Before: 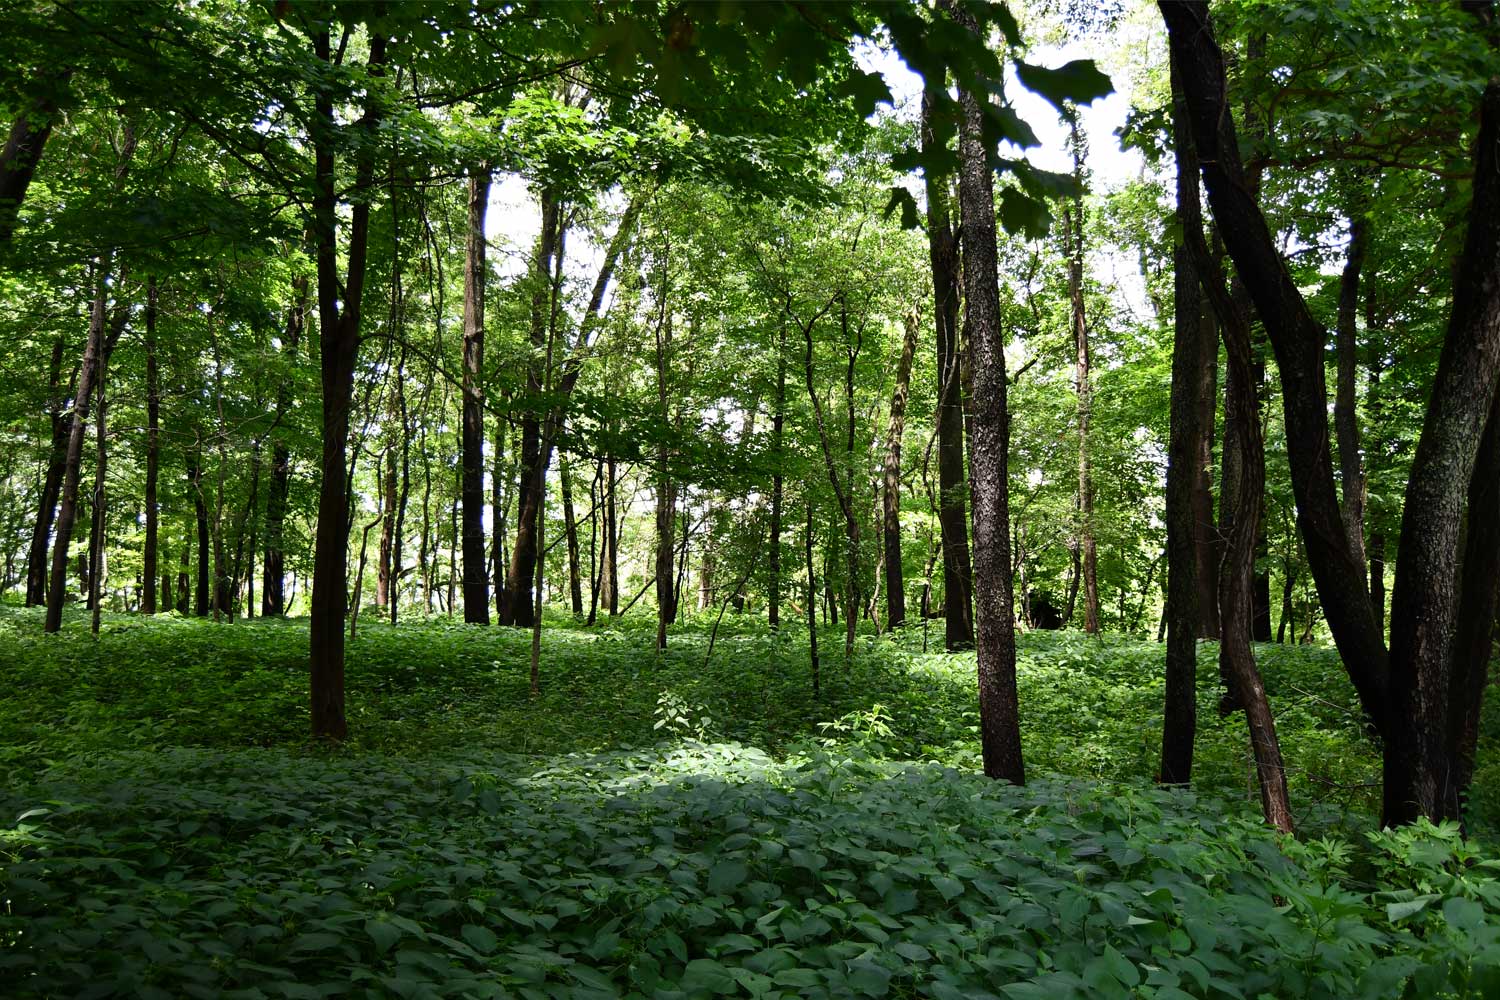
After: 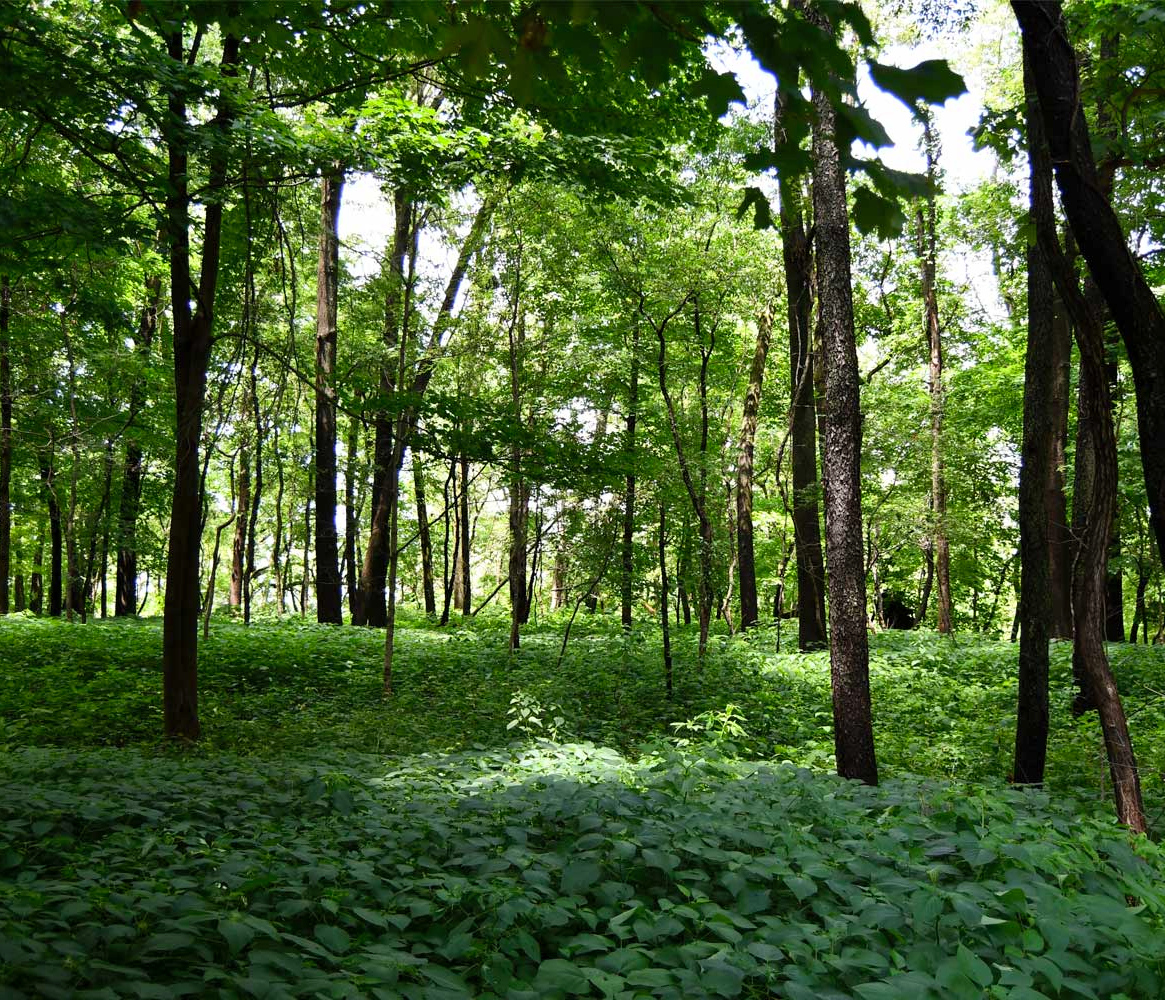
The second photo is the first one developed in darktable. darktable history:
exposure: black level correction 0.001, compensate highlight preservation false
contrast brightness saturation: contrast 0.031, brightness 0.056, saturation 0.128
crop: left 9.863%, right 12.453%
